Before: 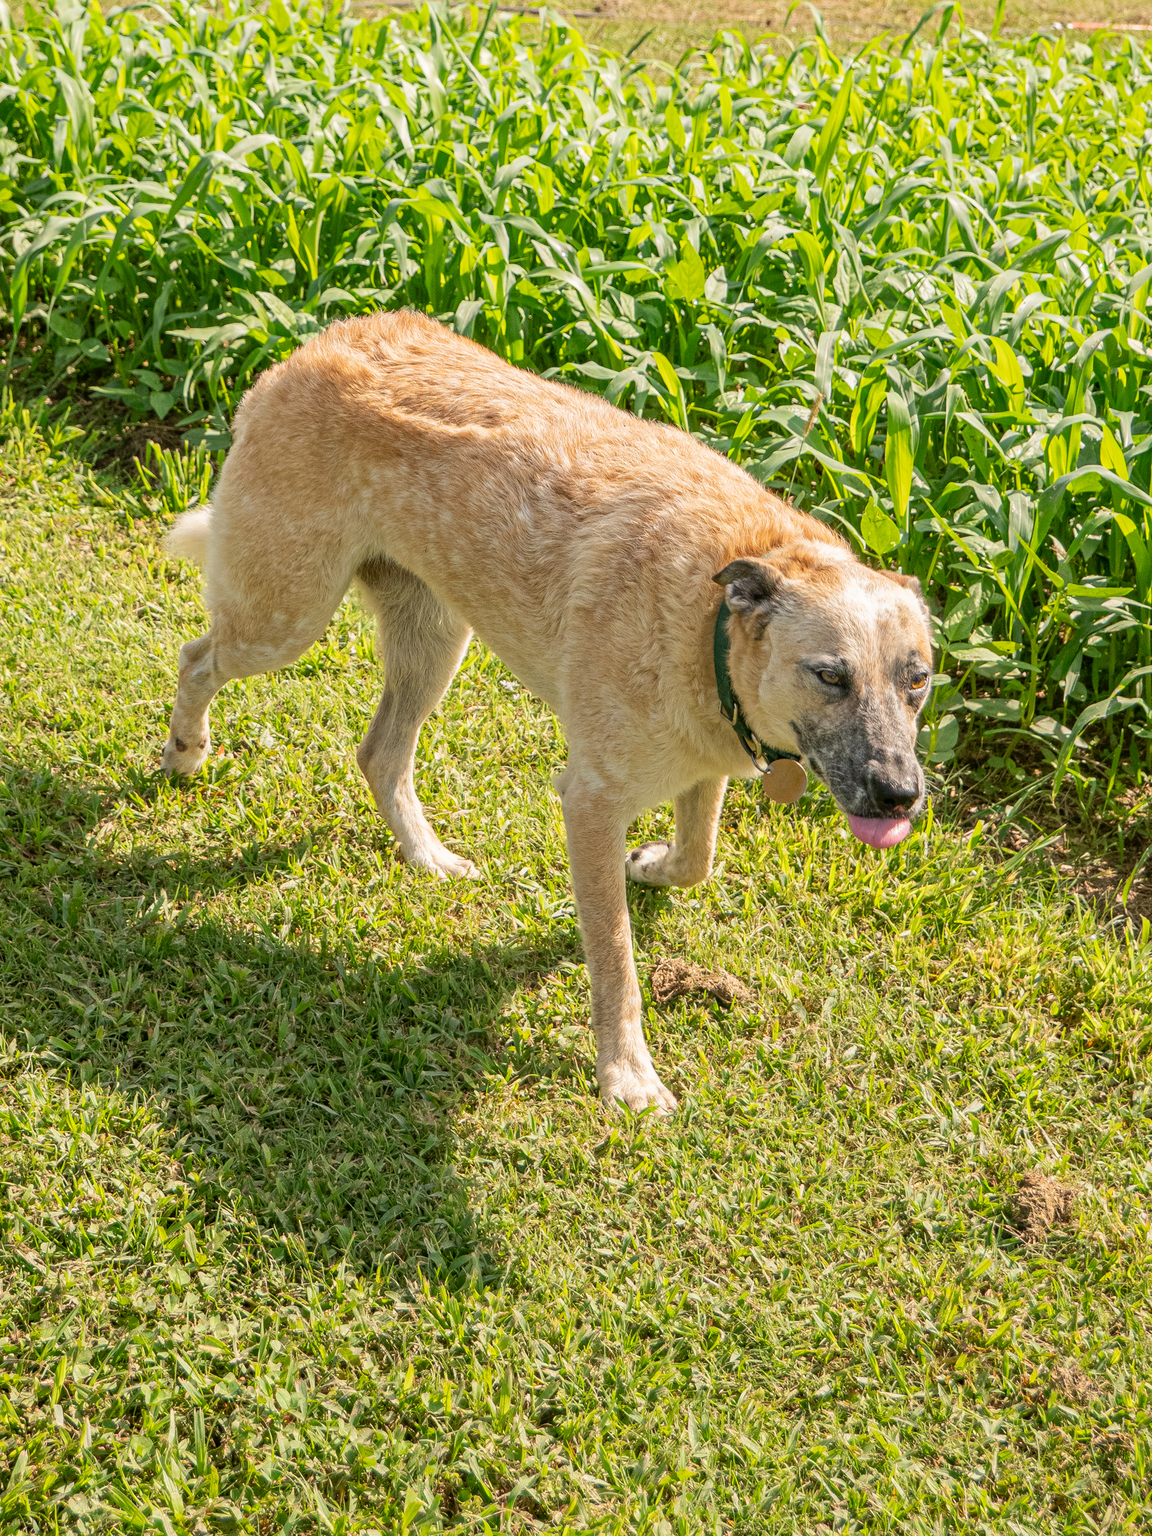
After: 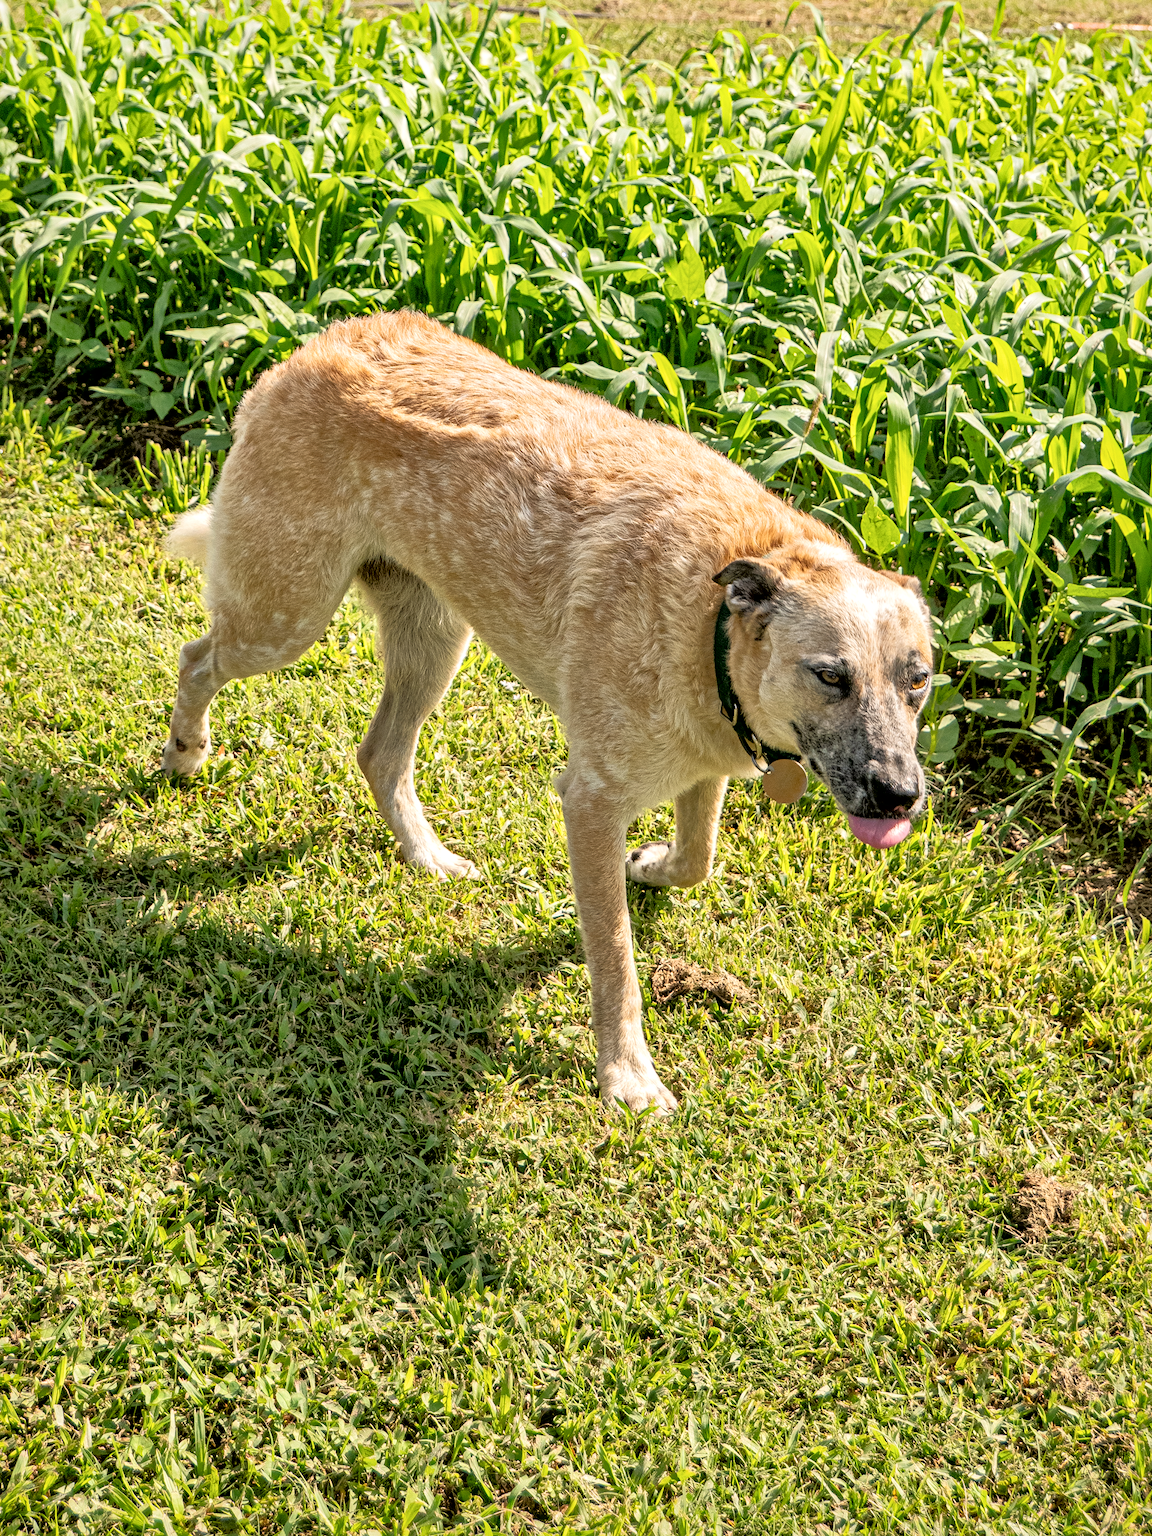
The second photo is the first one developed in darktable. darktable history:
local contrast: mode bilateral grid, contrast 24, coarseness 59, detail 152%, midtone range 0.2
tone equalizer: -8 EV -1.81 EV, -7 EV -1.14 EV, -6 EV -1.64 EV, edges refinement/feathering 500, mask exposure compensation -1.57 EV, preserve details no
